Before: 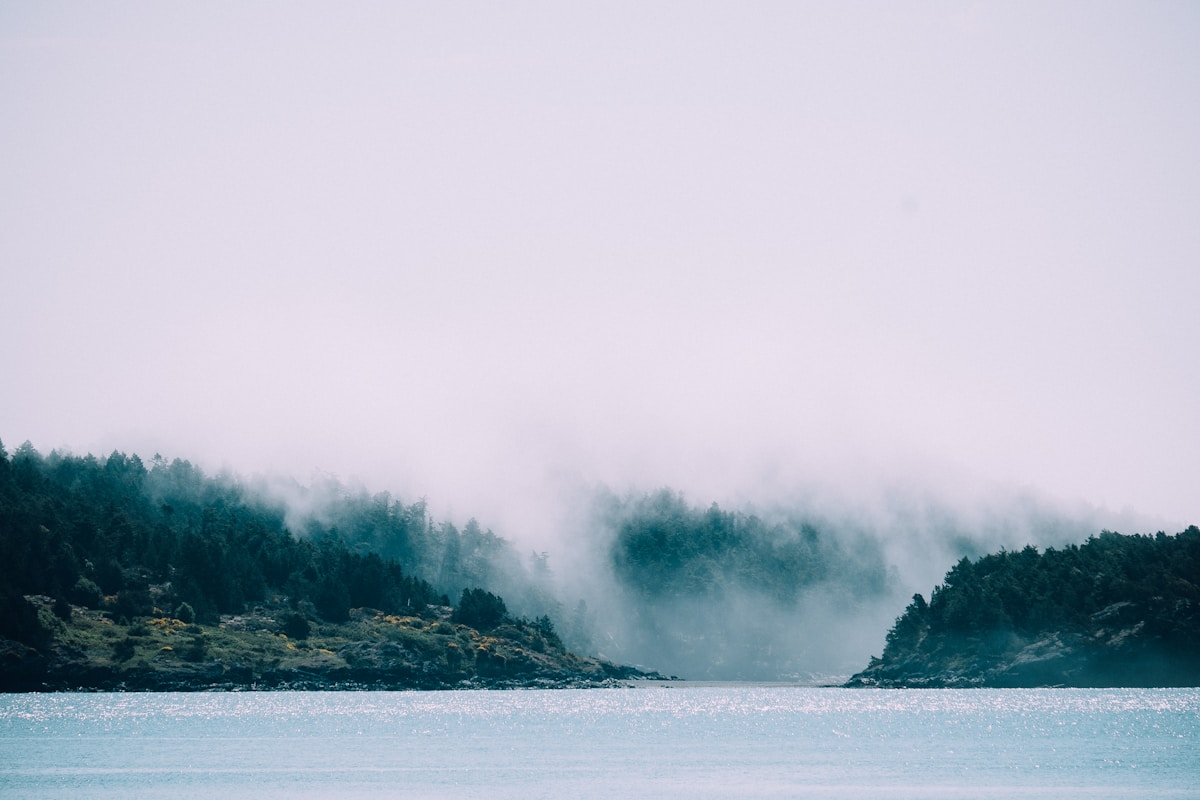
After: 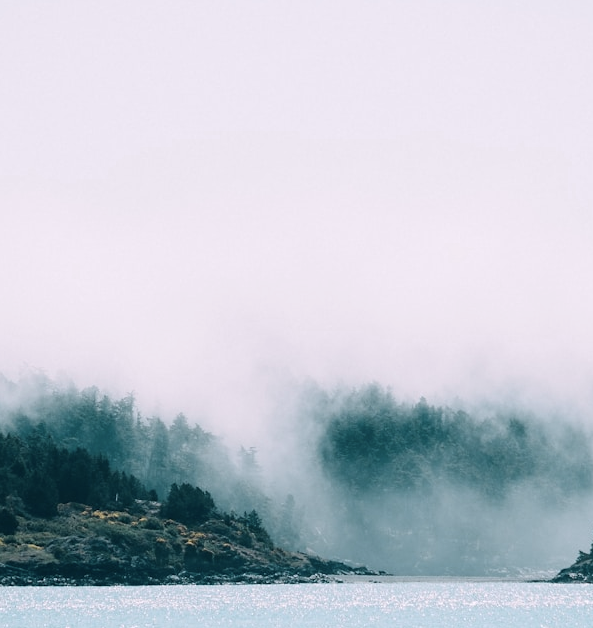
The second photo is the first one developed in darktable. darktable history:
contrast brightness saturation: contrast 0.1, brightness 0.02, saturation 0.02
crop and rotate: angle 0.02°, left 24.353%, top 13.219%, right 26.156%, bottom 8.224%
color zones: curves: ch0 [(0.018, 0.548) (0.224, 0.64) (0.425, 0.447) (0.675, 0.575) (0.732, 0.579)]; ch1 [(0.066, 0.487) (0.25, 0.5) (0.404, 0.43) (0.75, 0.421) (0.956, 0.421)]; ch2 [(0.044, 0.561) (0.215, 0.465) (0.399, 0.544) (0.465, 0.548) (0.614, 0.447) (0.724, 0.43) (0.882, 0.623) (0.956, 0.632)]
